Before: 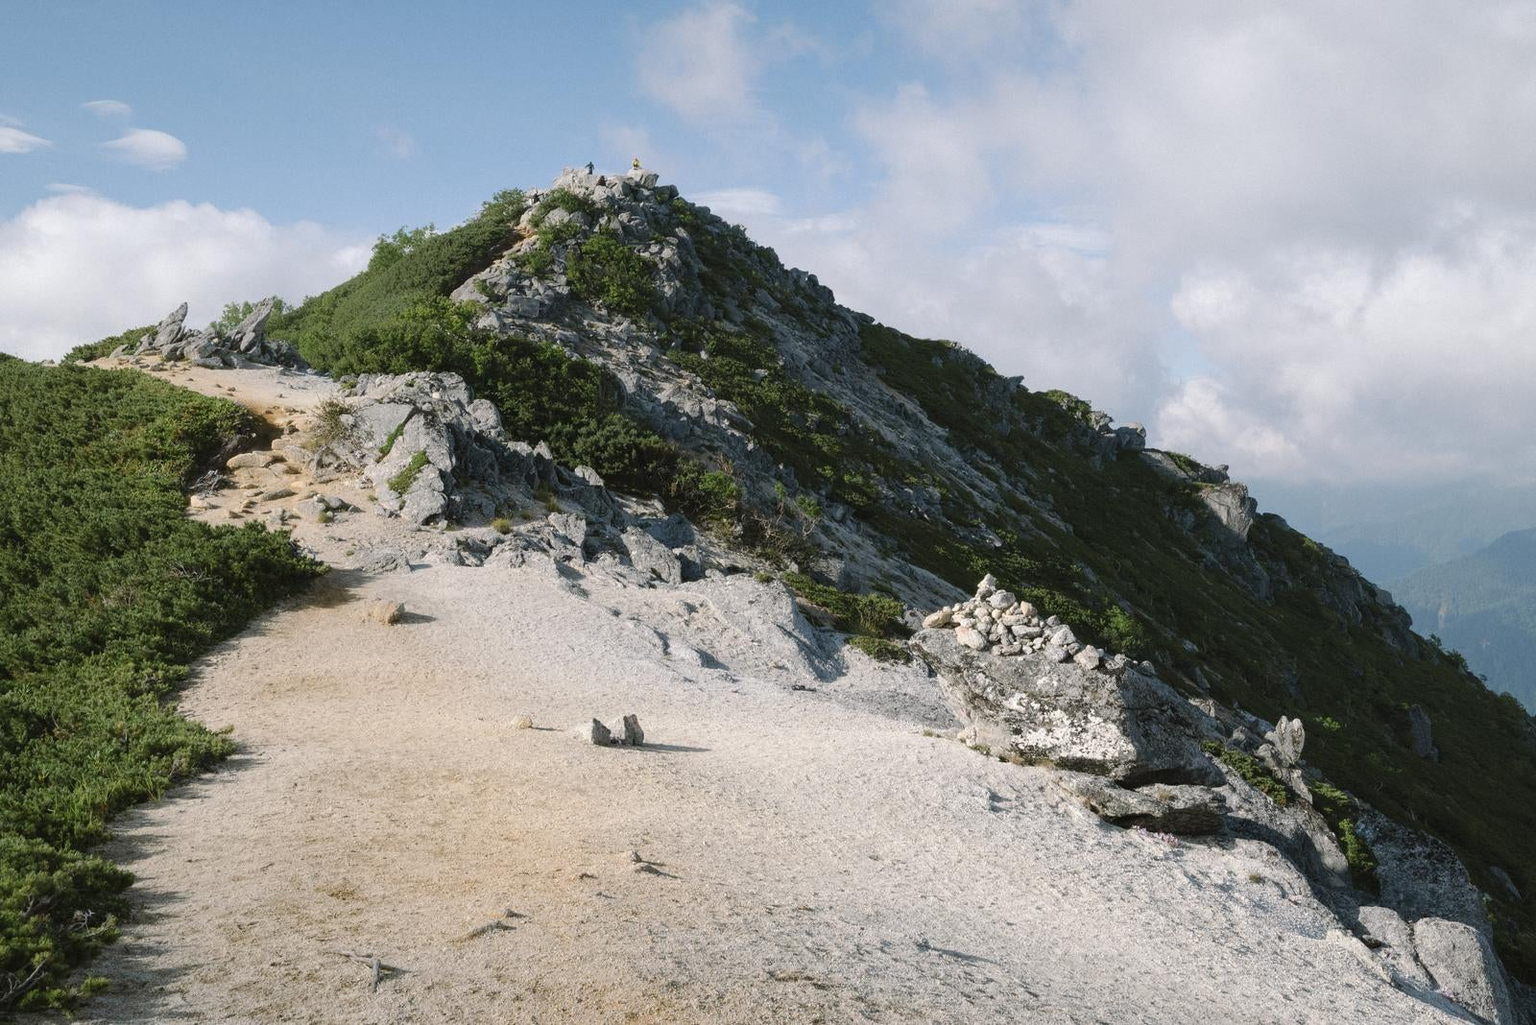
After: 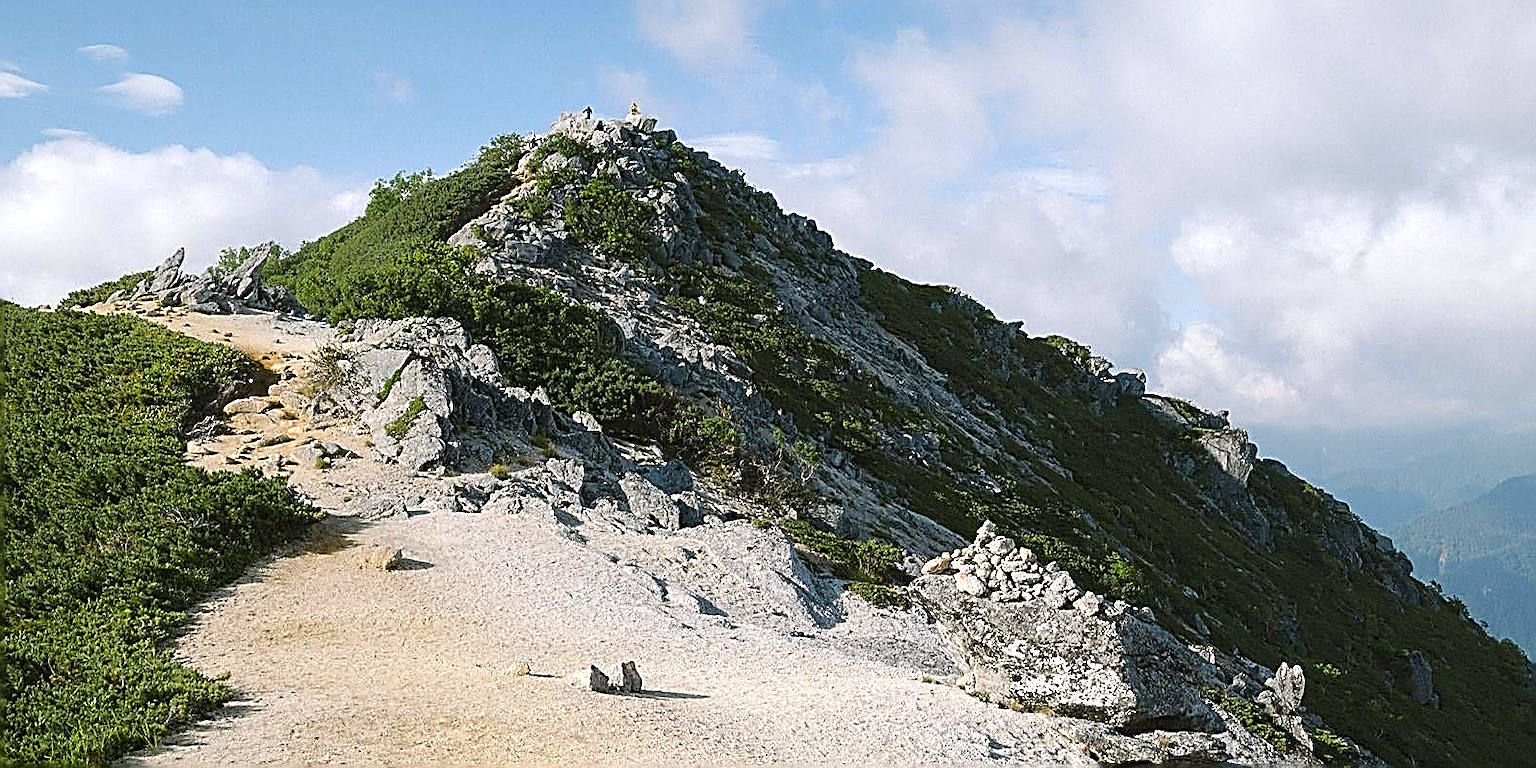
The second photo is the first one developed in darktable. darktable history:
color balance rgb: perceptual saturation grading › global saturation 30.68%, perceptual brilliance grading › global brilliance 3.267%
crop: left 0.283%, top 5.478%, bottom 19.758%
sharpen: amount 1.992
exposure: exposure 0.129 EV, compensate highlight preservation false
